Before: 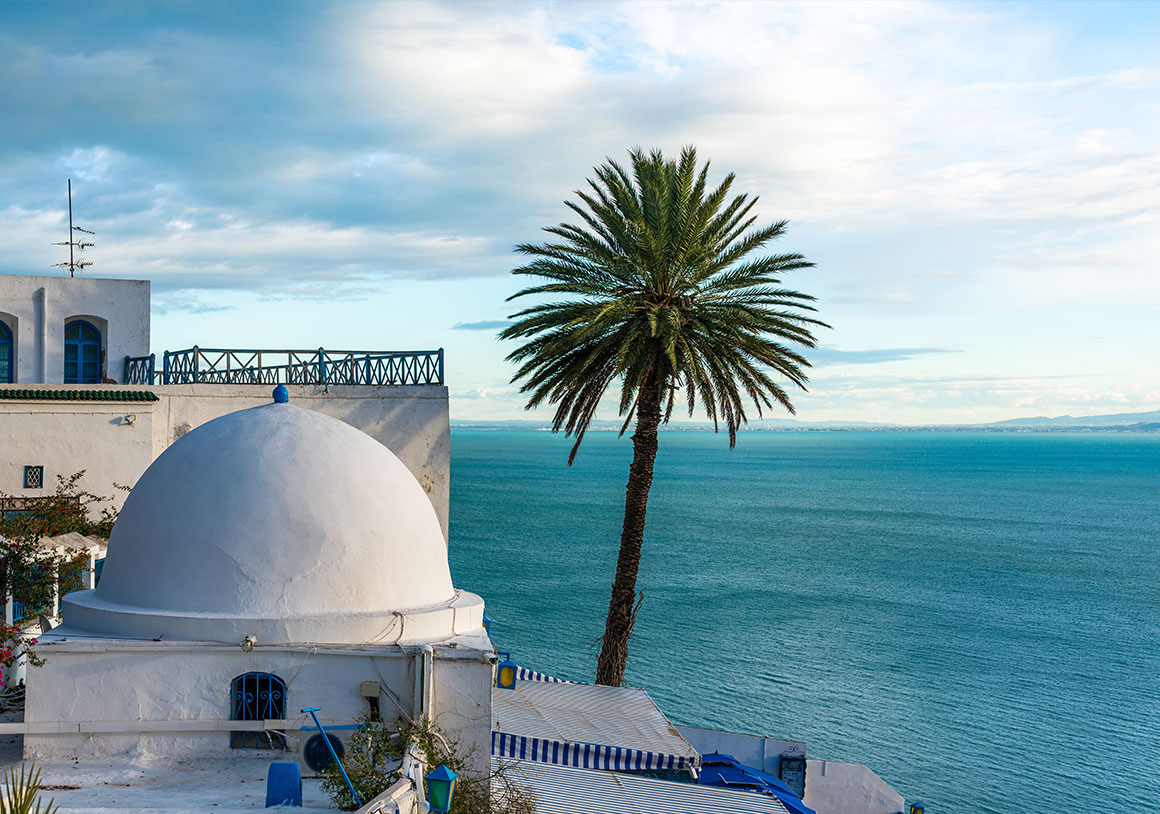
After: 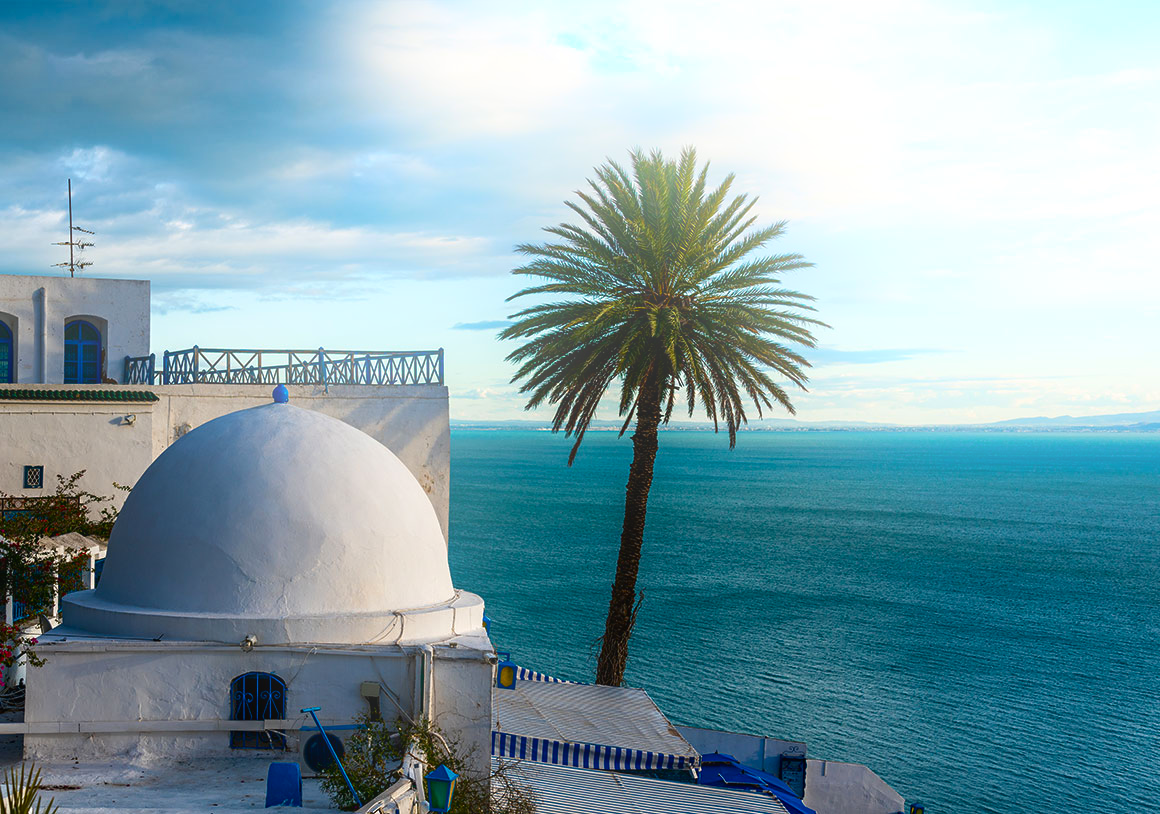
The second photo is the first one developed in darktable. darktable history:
contrast brightness saturation: brightness -0.2, saturation 0.08
bloom: threshold 82.5%, strength 16.25%
tone equalizer: on, module defaults
